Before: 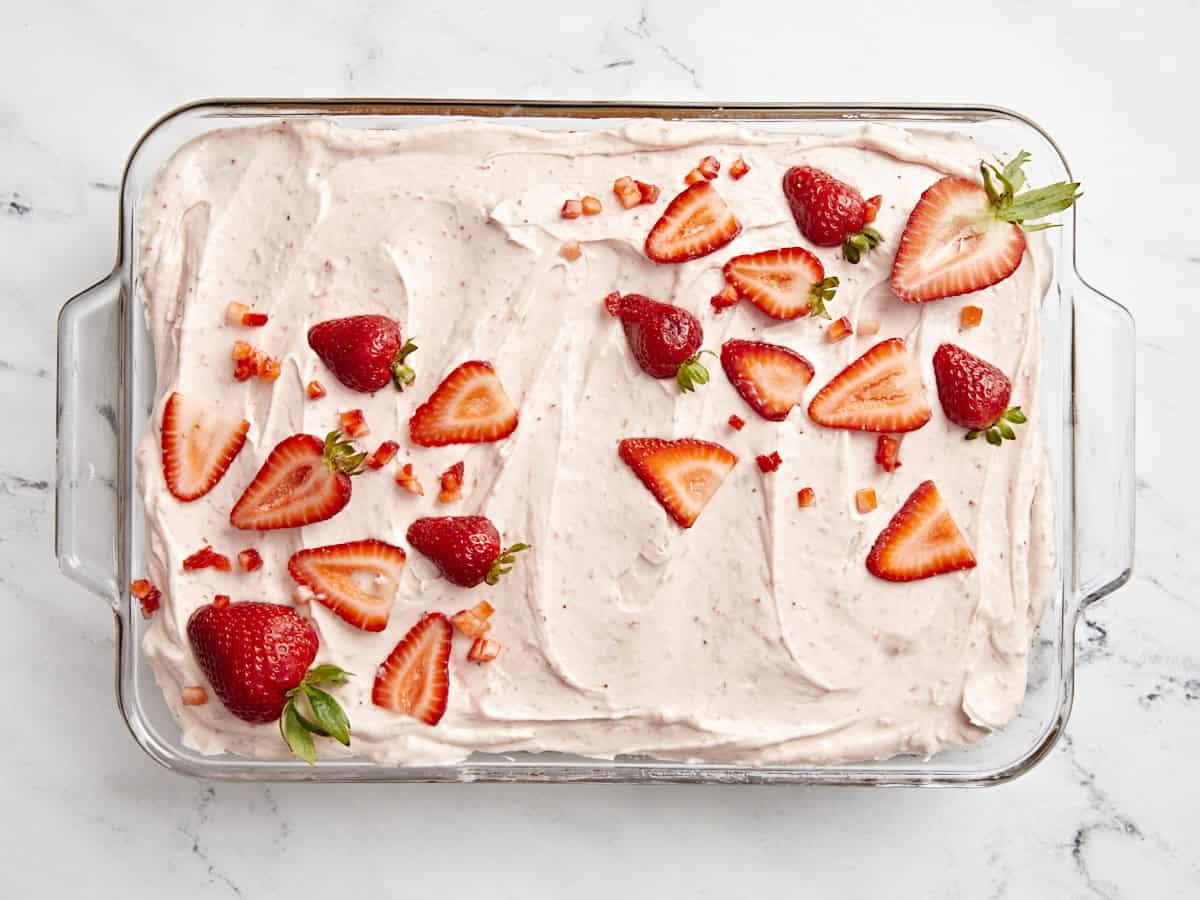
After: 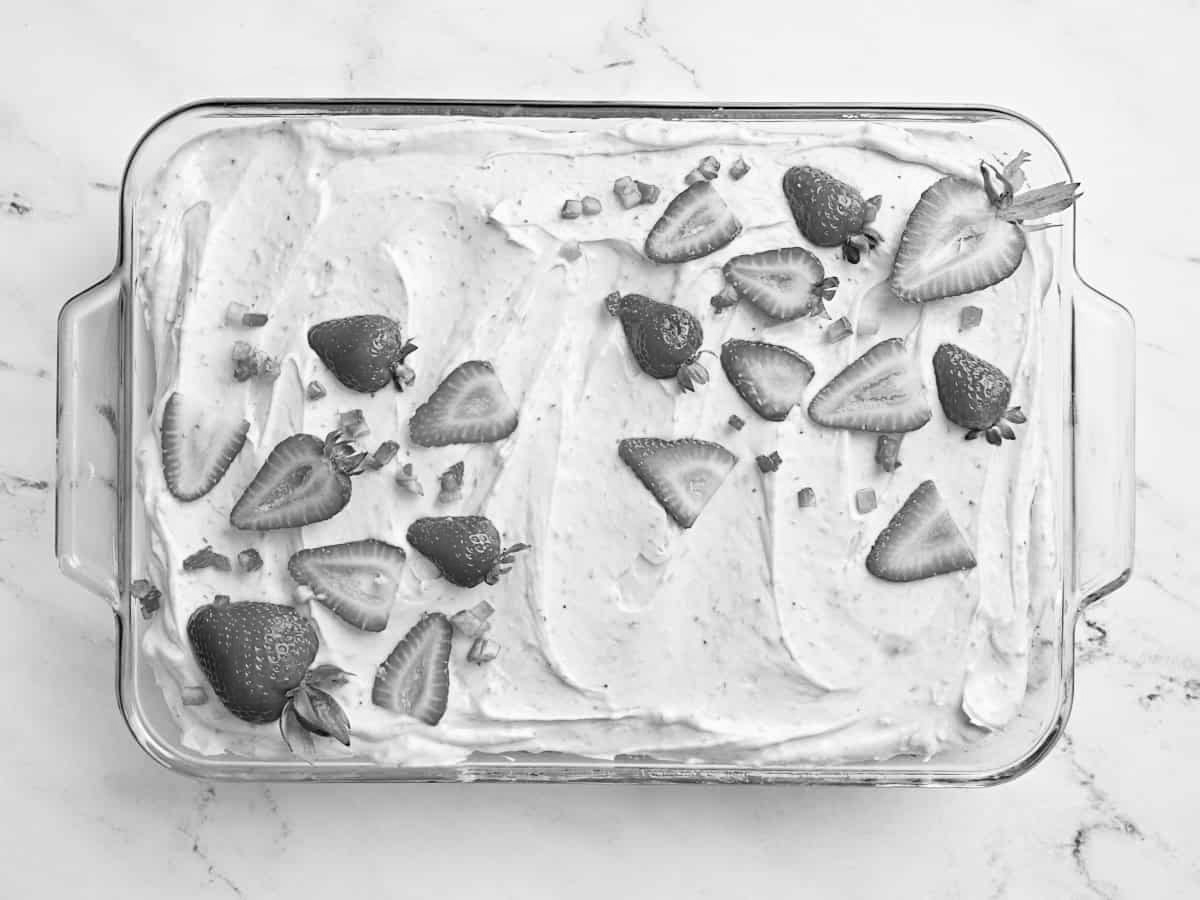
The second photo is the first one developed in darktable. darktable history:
monochrome: on, module defaults
color calibration: x 0.342, y 0.355, temperature 5146 K
